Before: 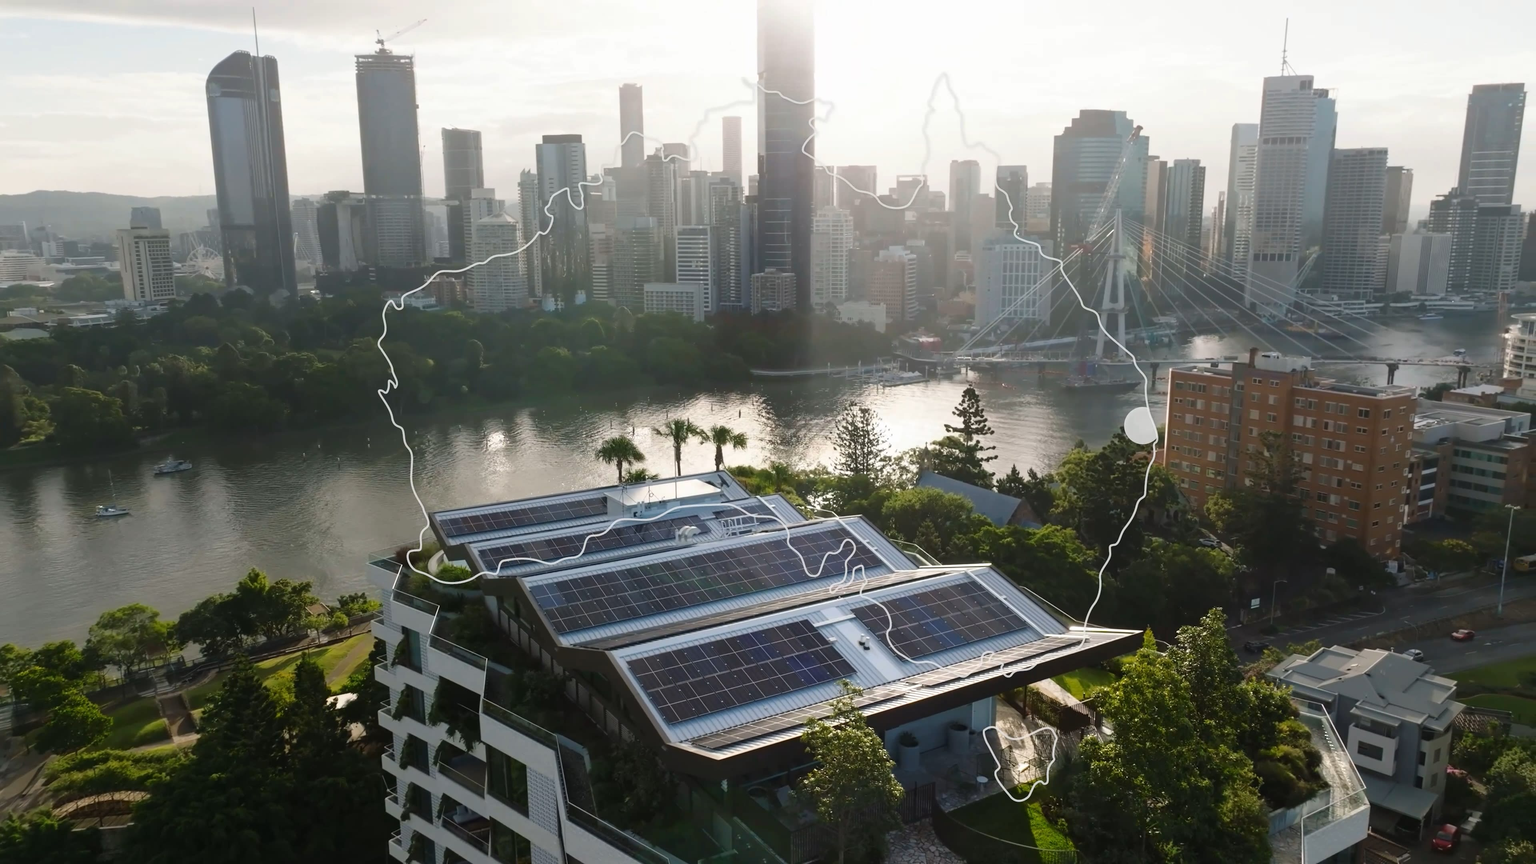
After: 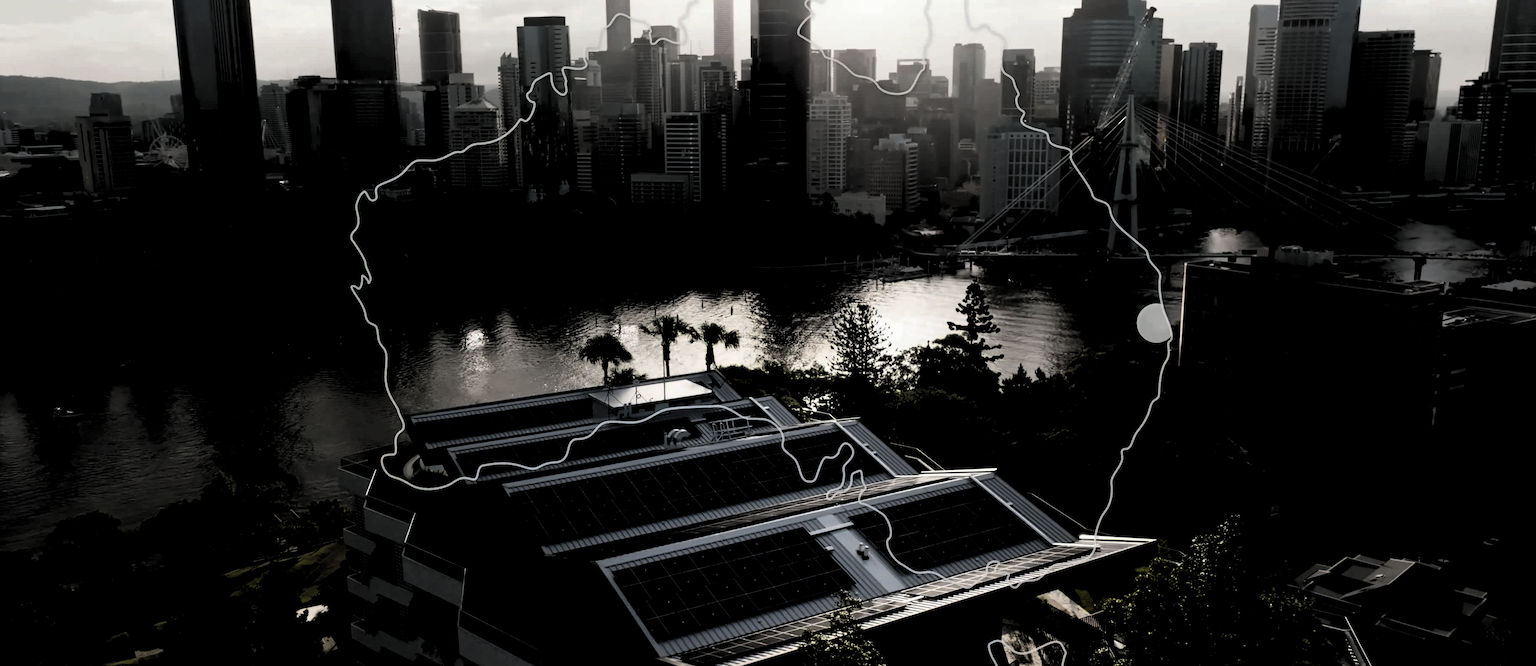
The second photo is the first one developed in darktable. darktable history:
levels: levels [0.514, 0.759, 1]
crop and rotate: left 2.97%, top 13.853%, right 2.115%, bottom 12.871%
